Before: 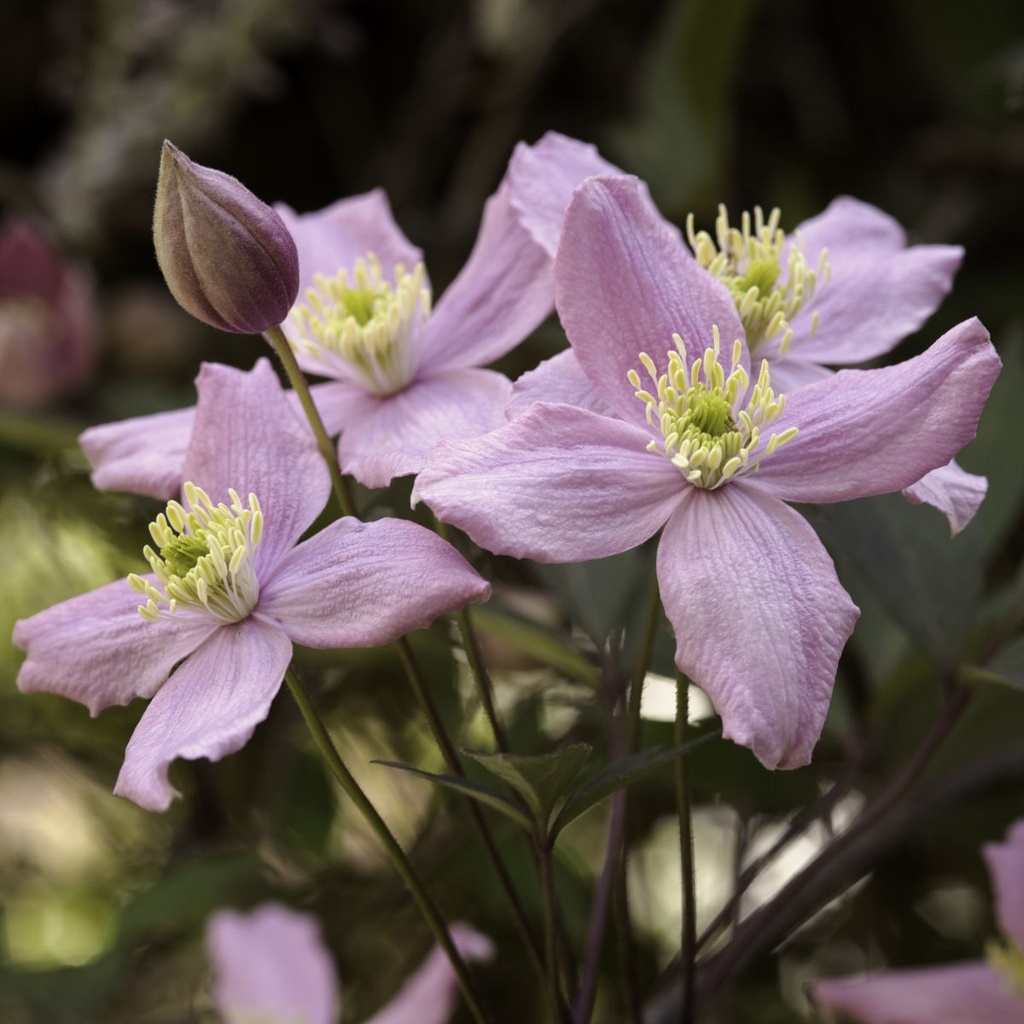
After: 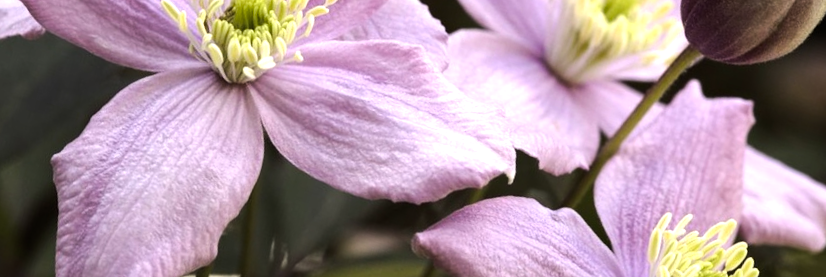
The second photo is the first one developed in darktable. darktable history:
crop and rotate: angle 16.12°, top 30.835%, bottom 35.653%
color balance rgb: shadows fall-off 101%, linear chroma grading › mid-tones 7.63%, perceptual saturation grading › mid-tones 11.68%, mask middle-gray fulcrum 22.45%, global vibrance 10.11%, saturation formula JzAzBz (2021)
tone equalizer: -8 EV -0.75 EV, -7 EV -0.7 EV, -6 EV -0.6 EV, -5 EV -0.4 EV, -3 EV 0.4 EV, -2 EV 0.6 EV, -1 EV 0.7 EV, +0 EV 0.75 EV, edges refinement/feathering 500, mask exposure compensation -1.57 EV, preserve details no
